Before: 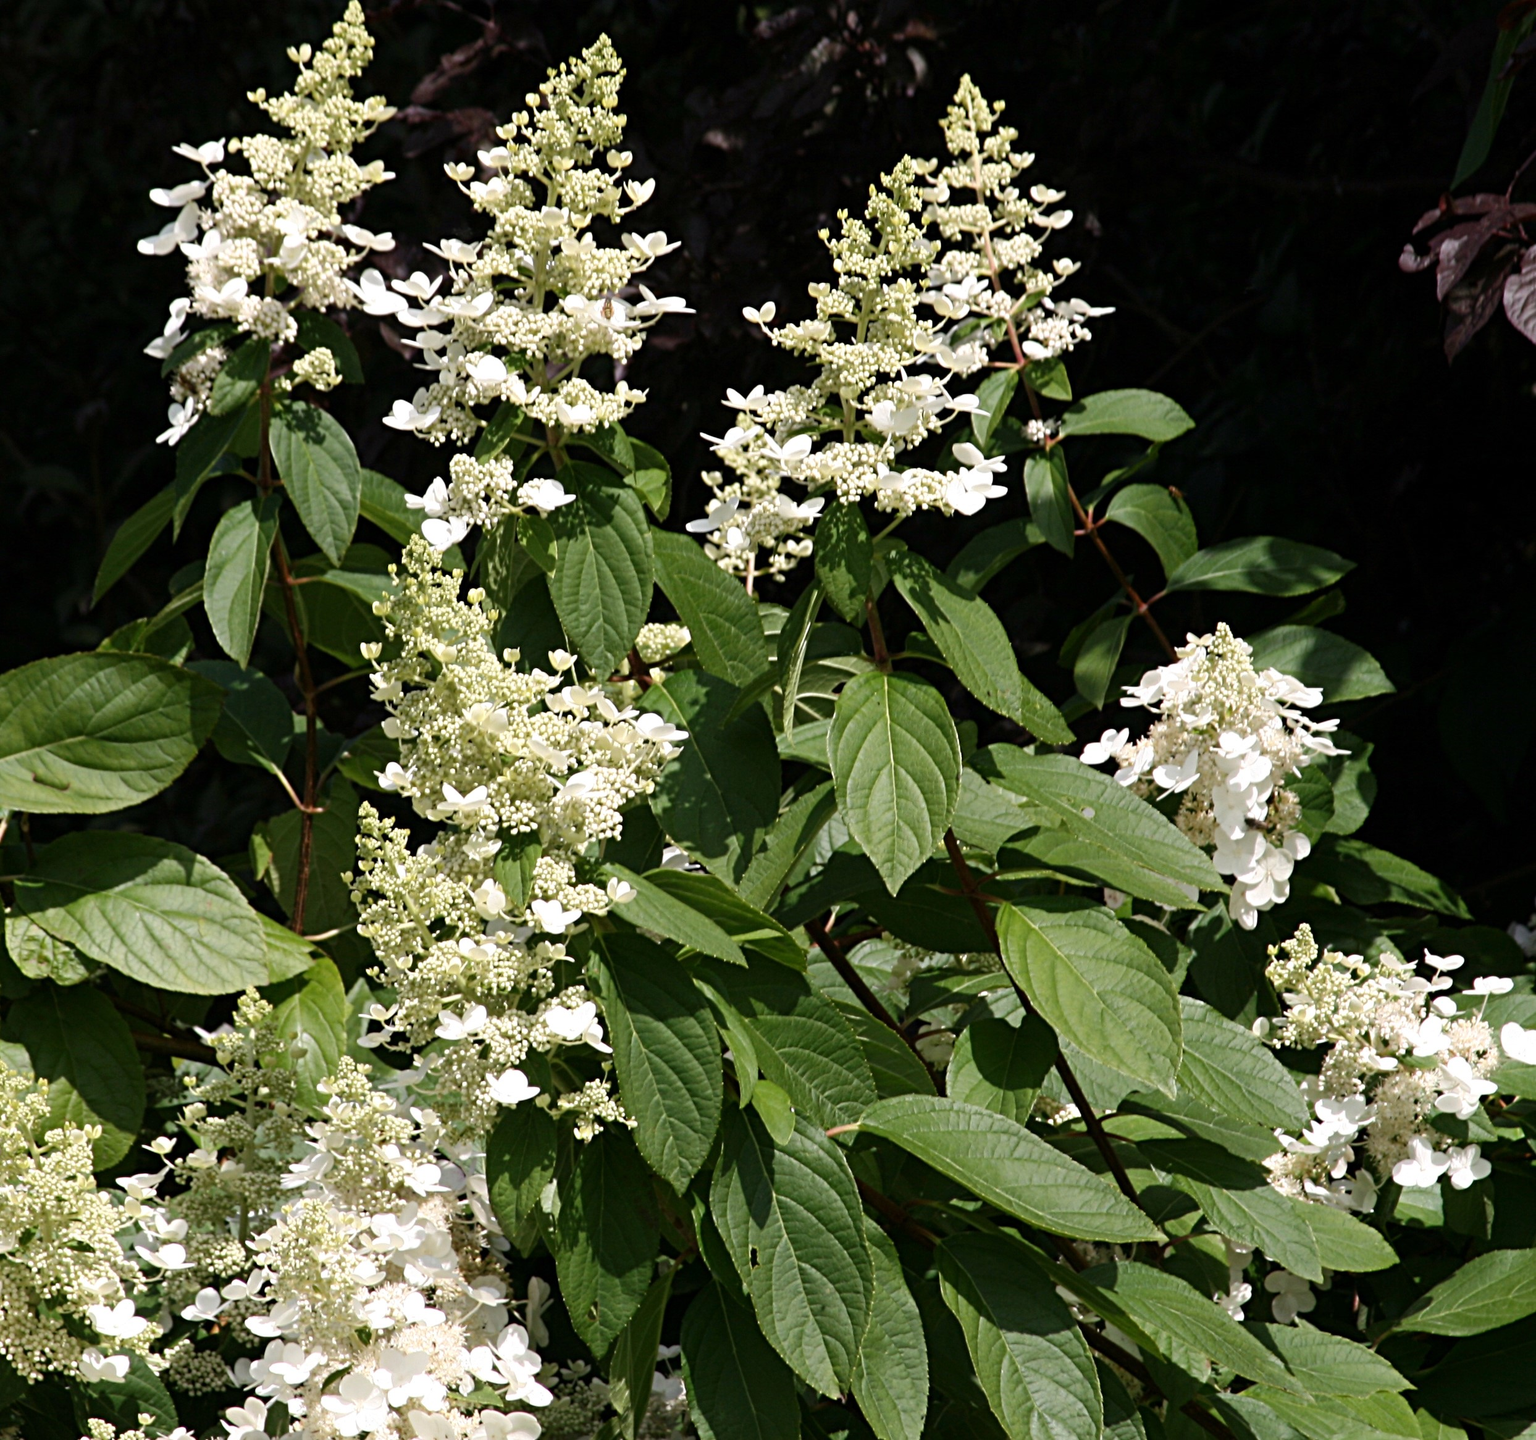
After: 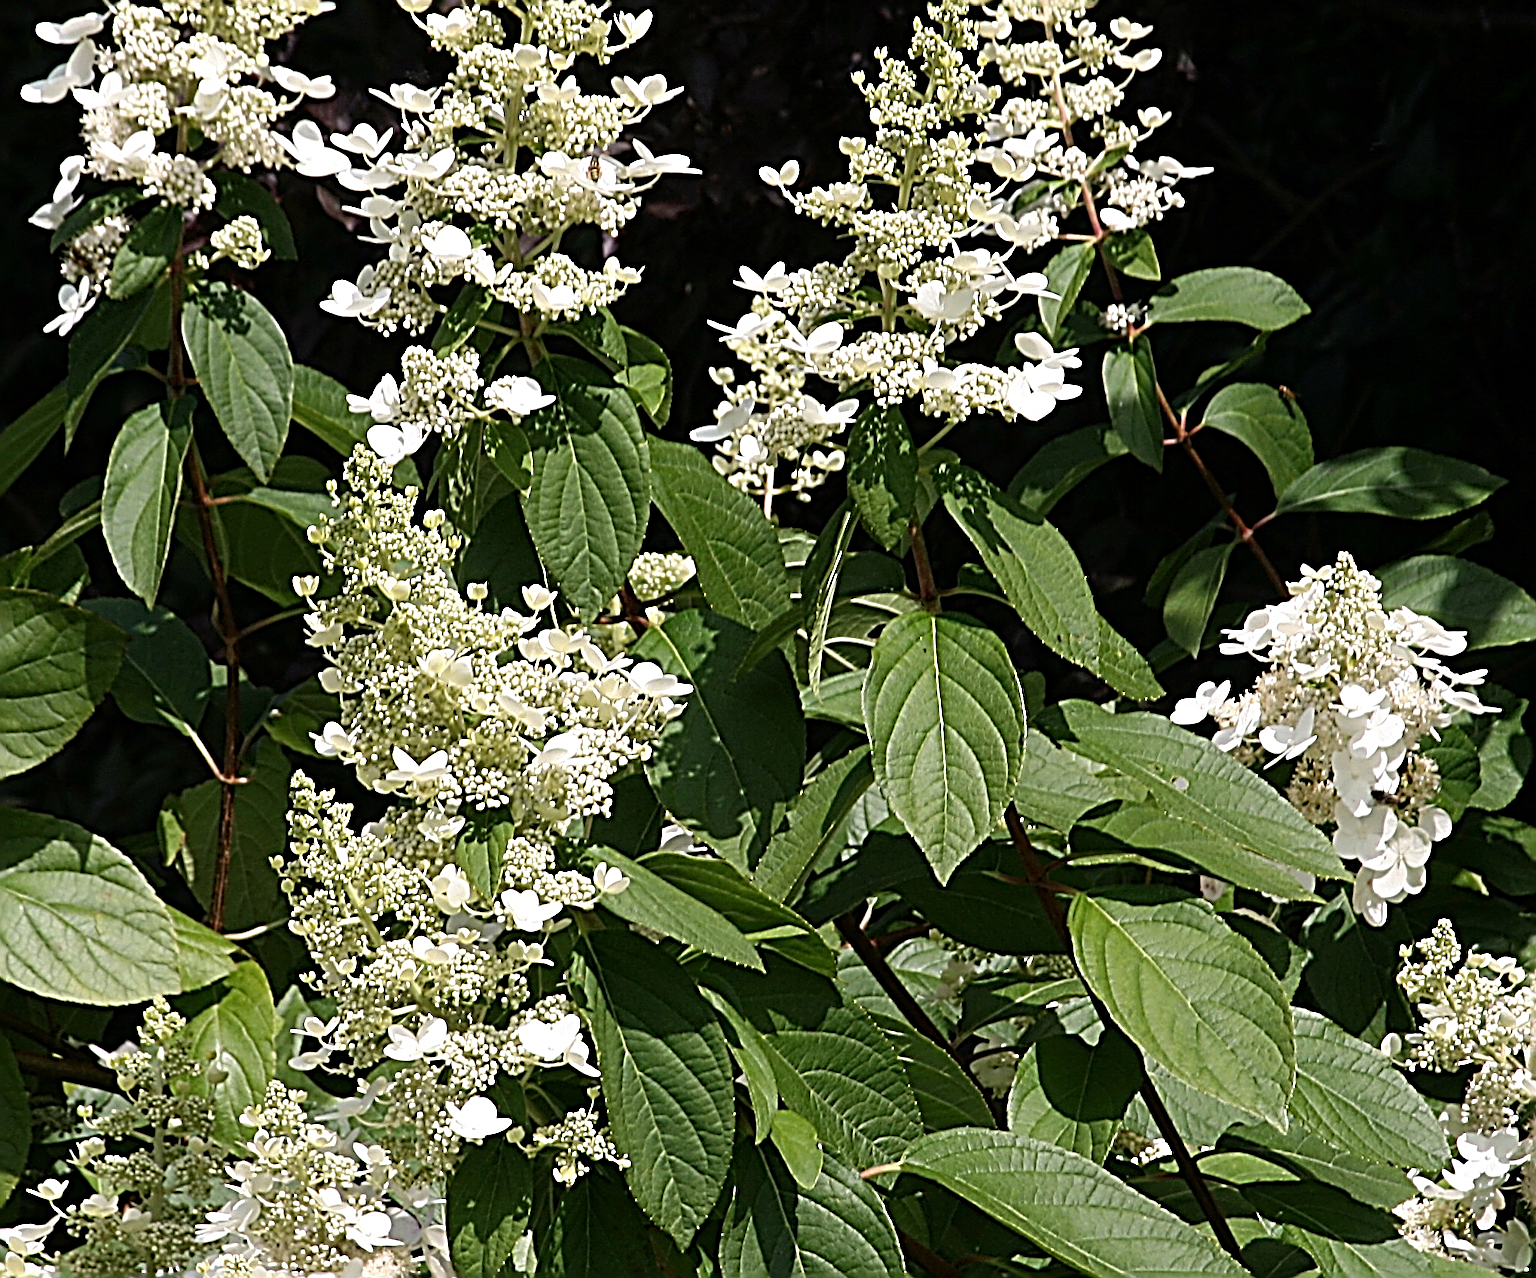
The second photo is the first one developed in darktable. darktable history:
crop: left 7.856%, top 11.836%, right 10.12%, bottom 15.387%
sharpen: radius 3.158, amount 1.731
